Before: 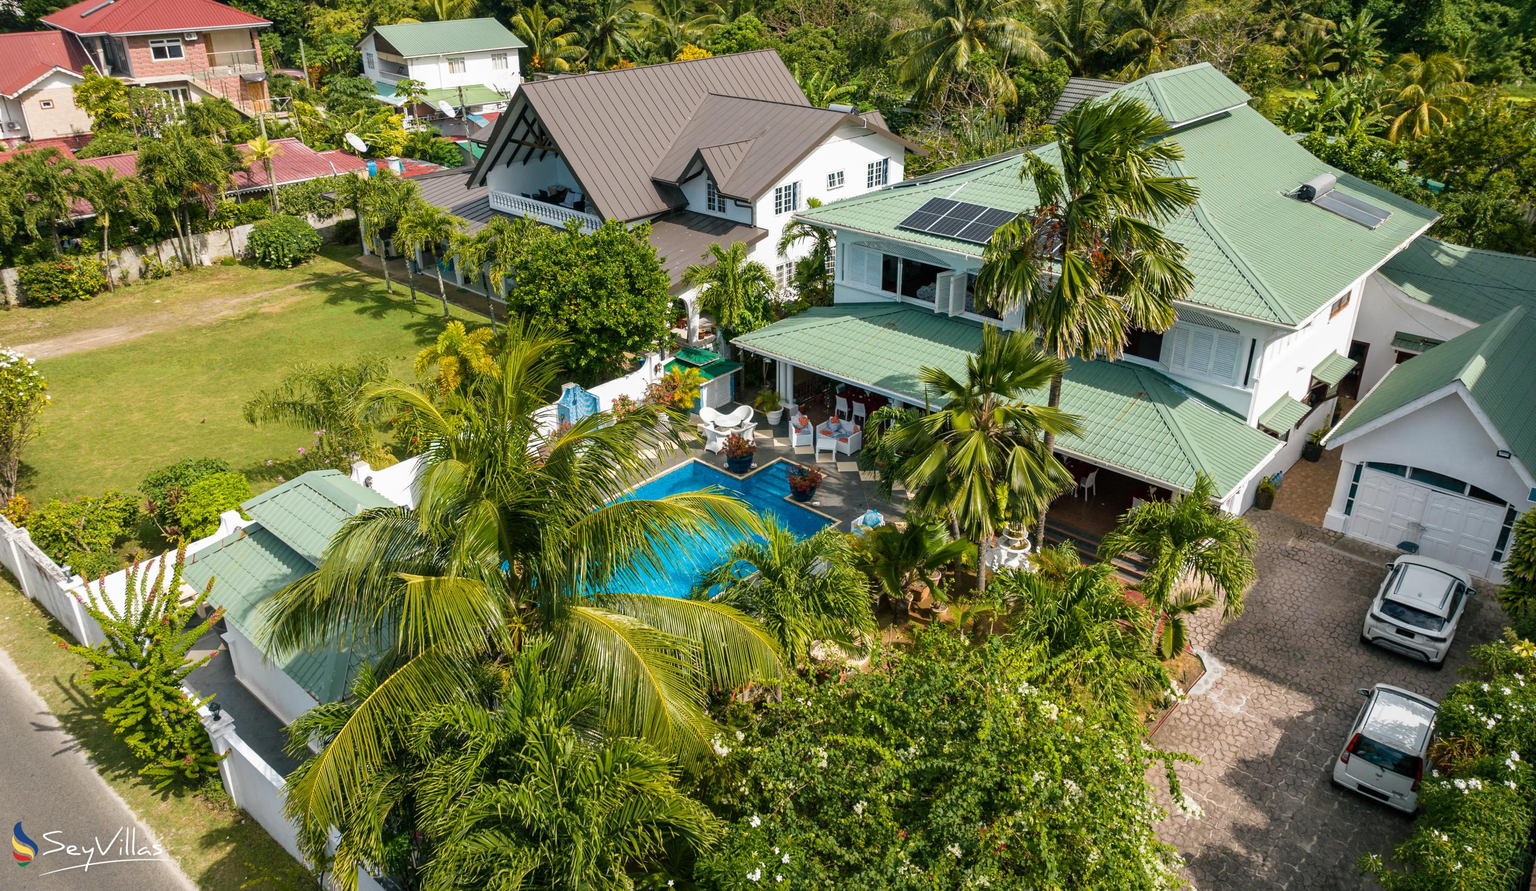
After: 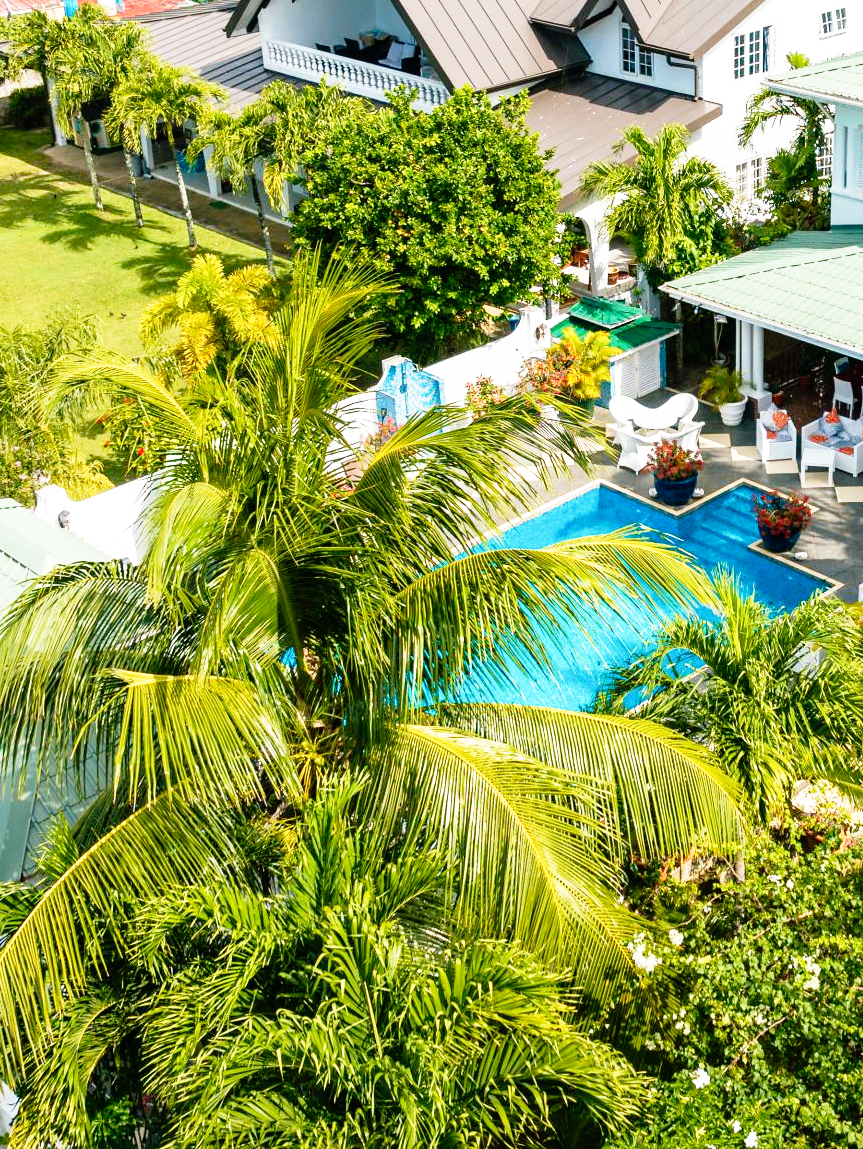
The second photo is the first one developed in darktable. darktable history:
crop and rotate: left 21.469%, top 18.705%, right 44.408%, bottom 2.971%
base curve: curves: ch0 [(0, 0) (0.012, 0.01) (0.073, 0.168) (0.31, 0.711) (0.645, 0.957) (1, 1)], preserve colors none
